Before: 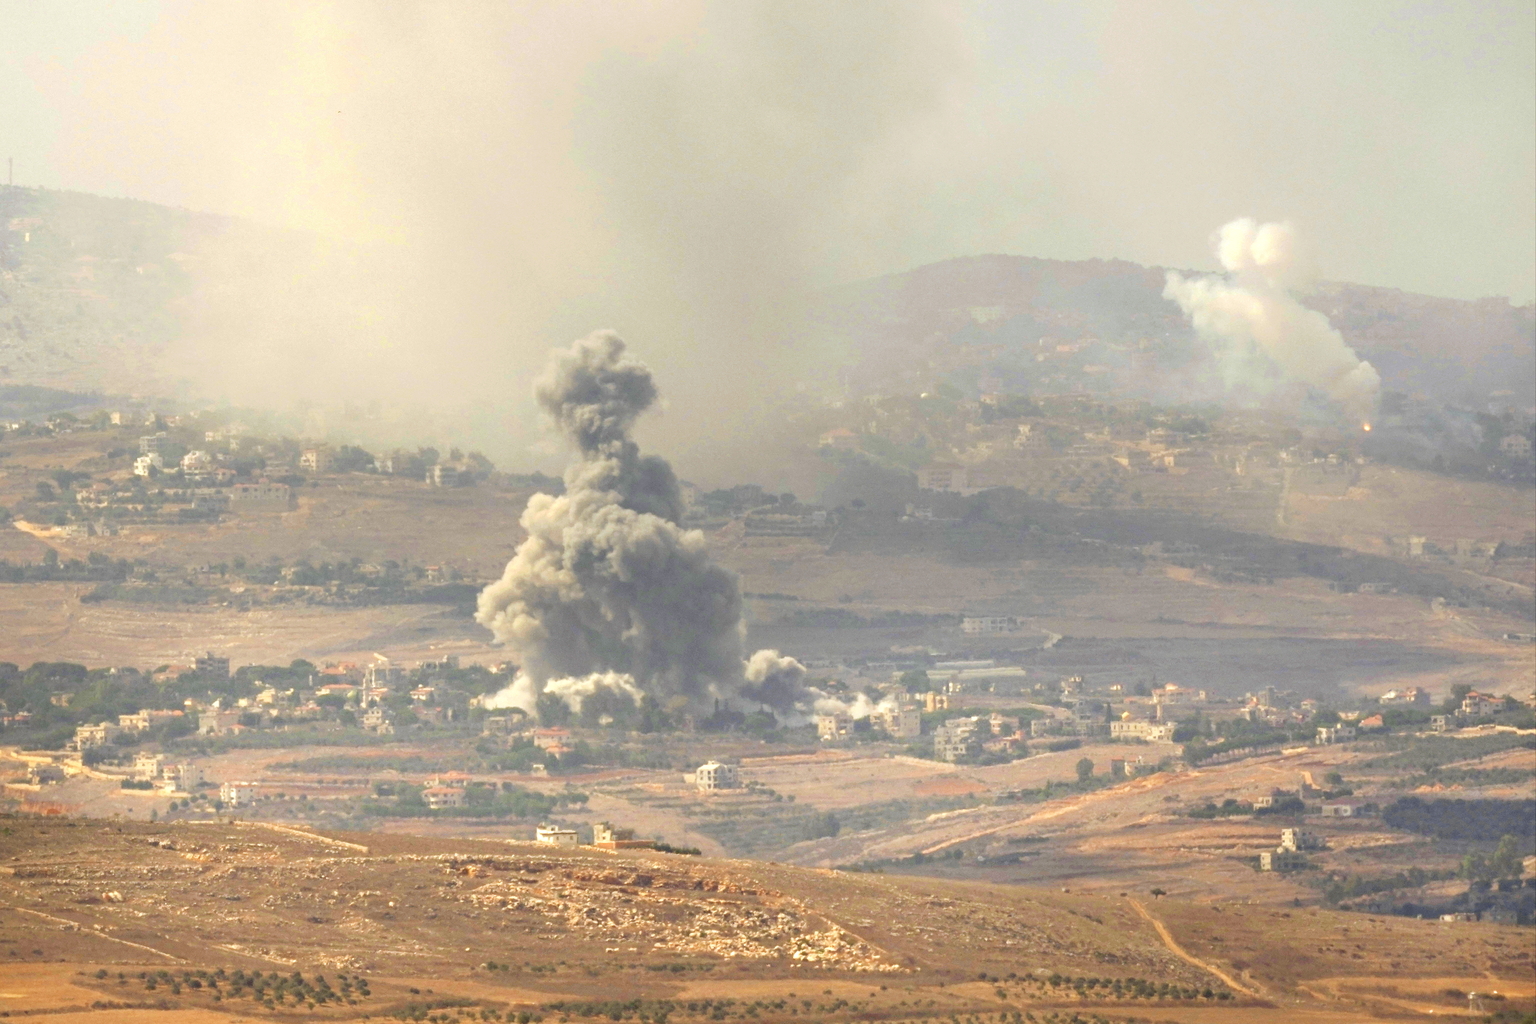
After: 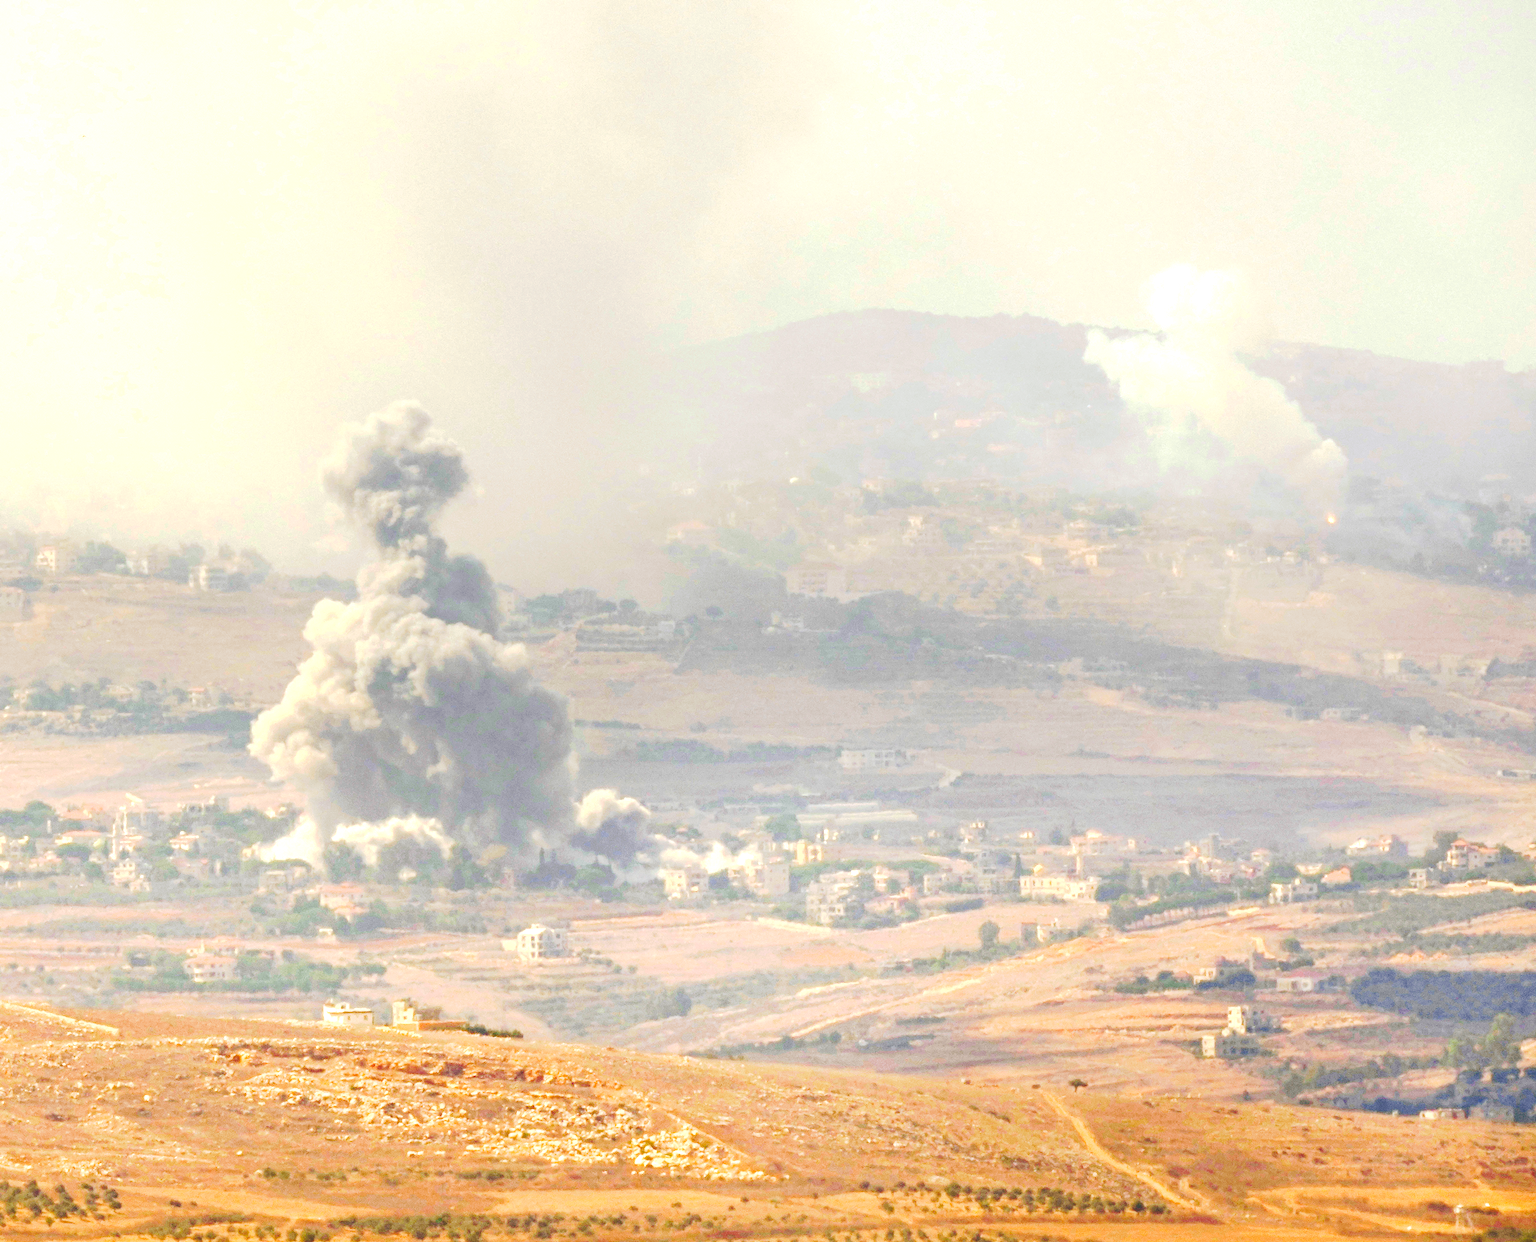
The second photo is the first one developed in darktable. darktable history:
exposure: black level correction 0.001, exposure 0.499 EV, compensate exposure bias true, compensate highlight preservation false
color balance rgb: perceptual saturation grading › global saturation 35.027%, perceptual saturation grading › highlights -29.904%, perceptual saturation grading › shadows 34.79%
tone curve: curves: ch0 [(0, 0) (0.003, 0.174) (0.011, 0.178) (0.025, 0.182) (0.044, 0.185) (0.069, 0.191) (0.1, 0.194) (0.136, 0.199) (0.177, 0.219) (0.224, 0.246) (0.277, 0.284) (0.335, 0.35) (0.399, 0.43) (0.468, 0.539) (0.543, 0.637) (0.623, 0.711) (0.709, 0.799) (0.801, 0.865) (0.898, 0.914) (1, 1)], preserve colors none
crop: left 17.624%, bottom 0.025%
